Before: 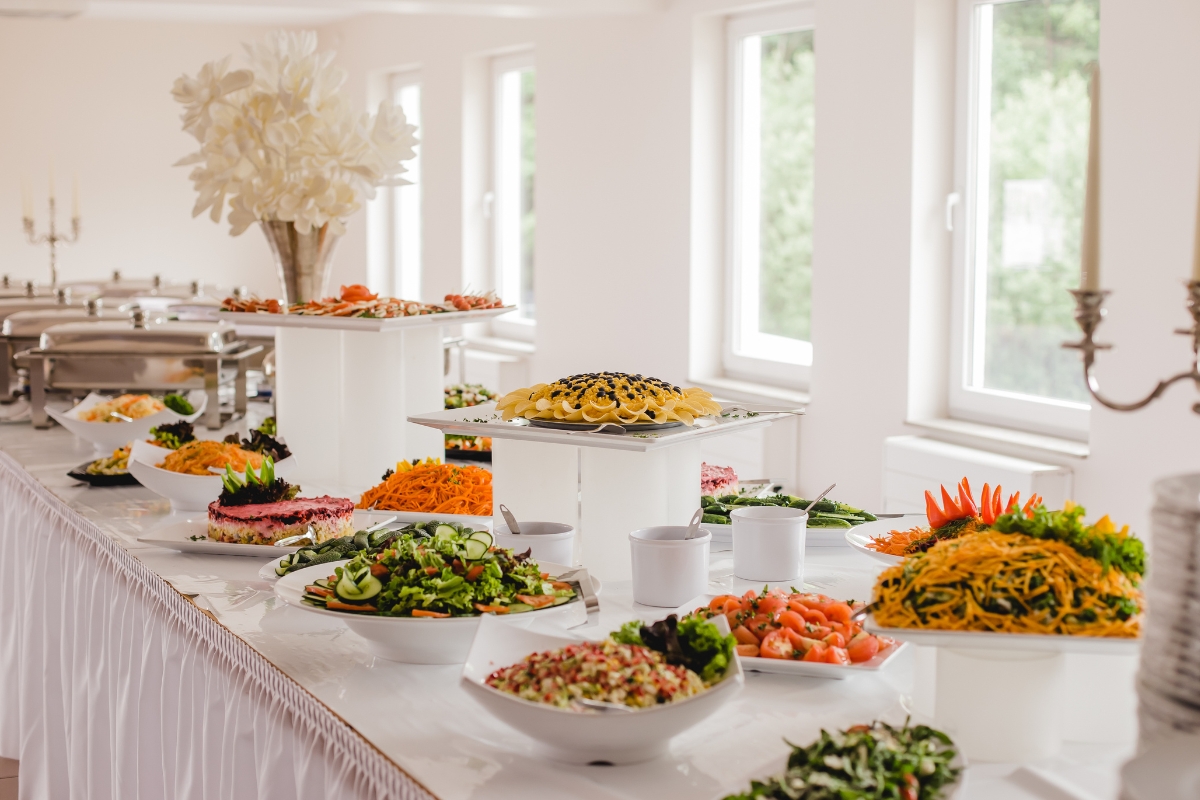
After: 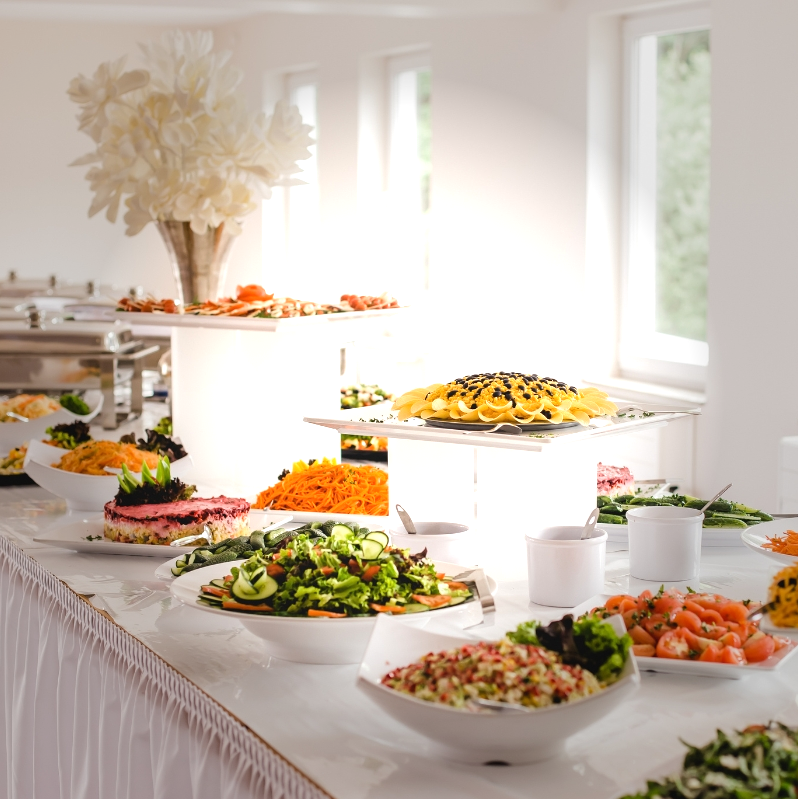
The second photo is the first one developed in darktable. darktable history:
crop and rotate: left 8.691%, right 24.726%
exposure: black level correction 0, exposure 0.898 EV, compensate highlight preservation false
vignetting: fall-off start 40.45%, fall-off radius 40.95%, brightness -0.567, saturation 0.002
